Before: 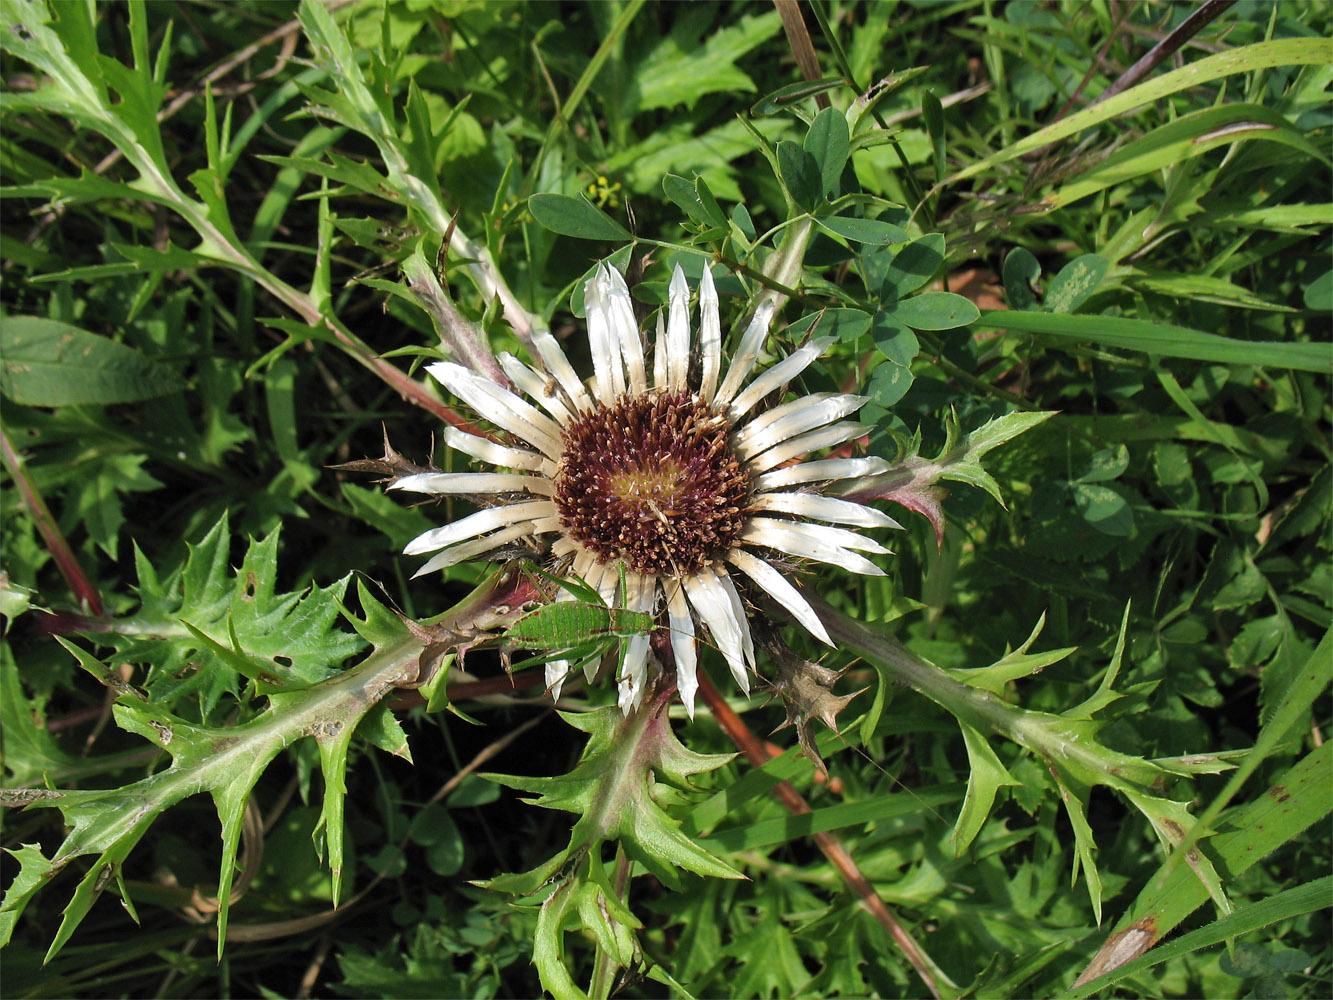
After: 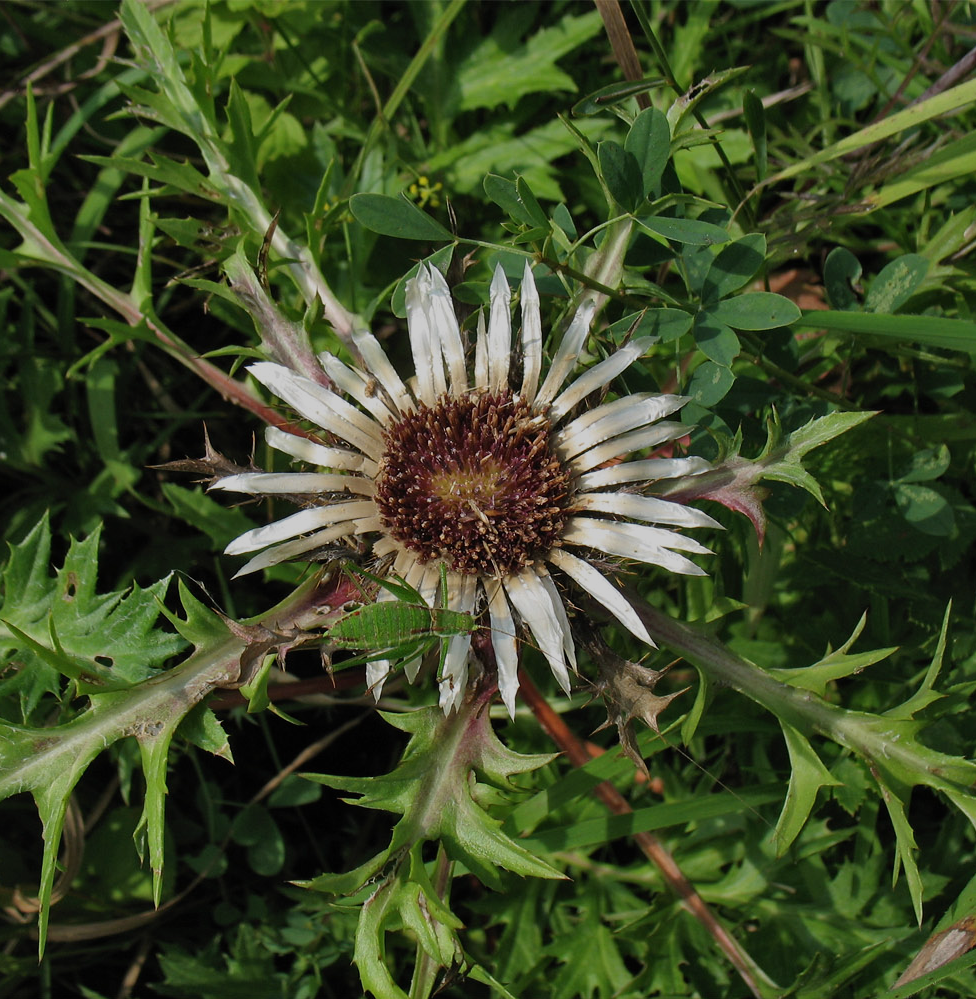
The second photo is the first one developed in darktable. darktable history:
crop: left 13.443%, right 13.31%
exposure: black level correction 0, exposure -0.721 EV, compensate highlight preservation false
